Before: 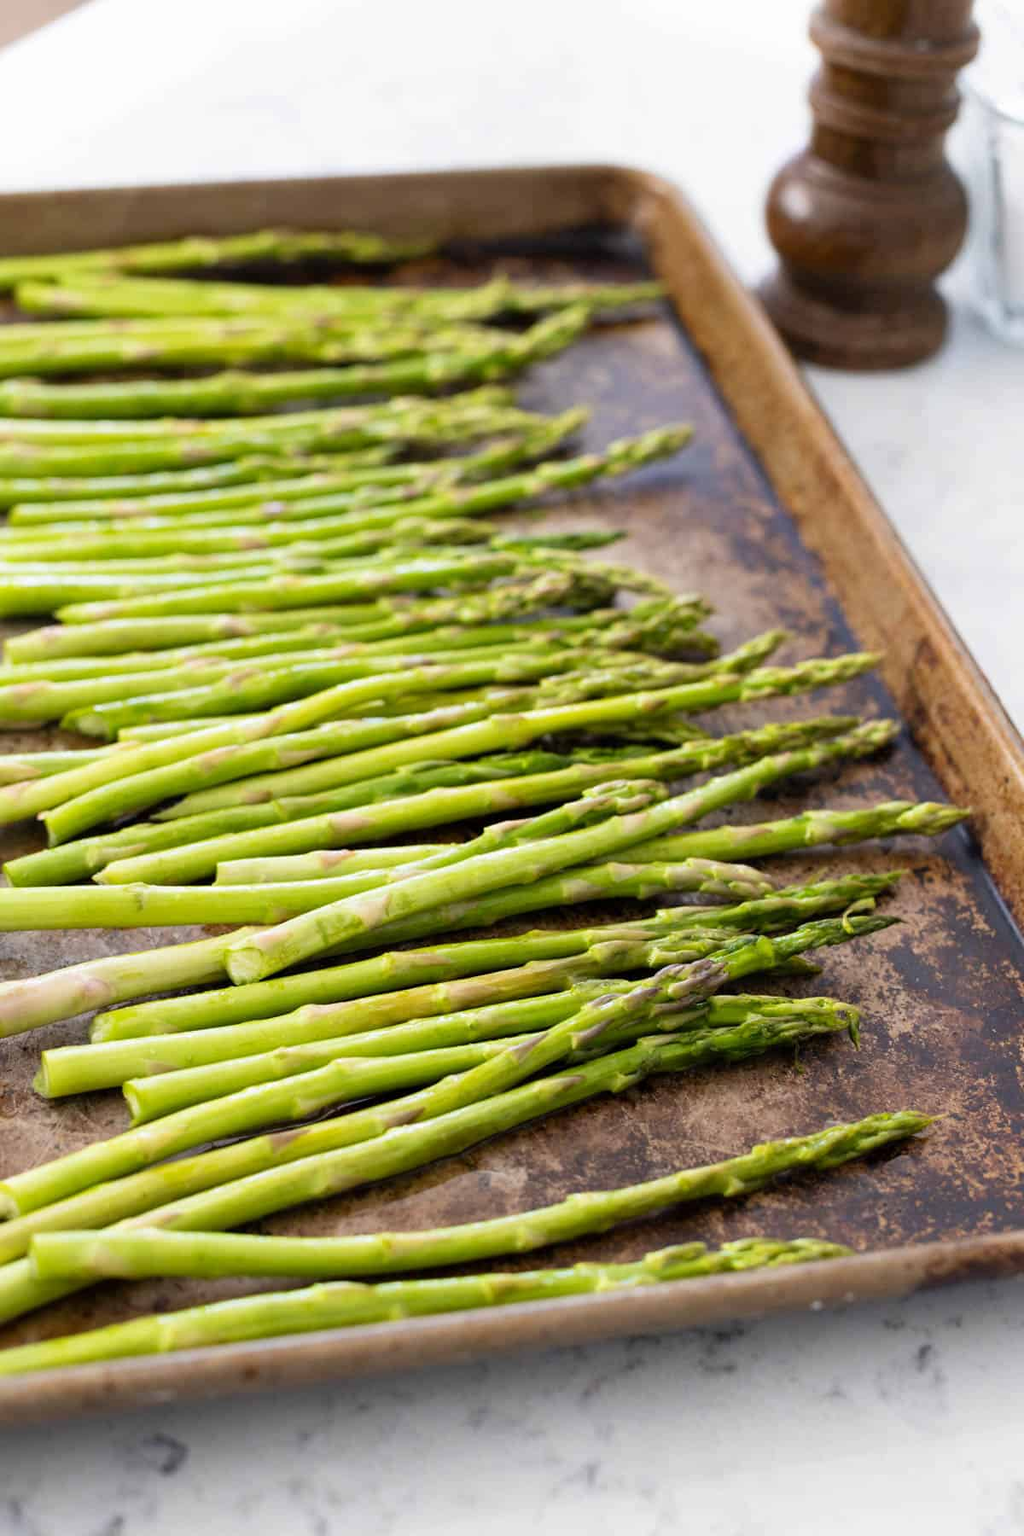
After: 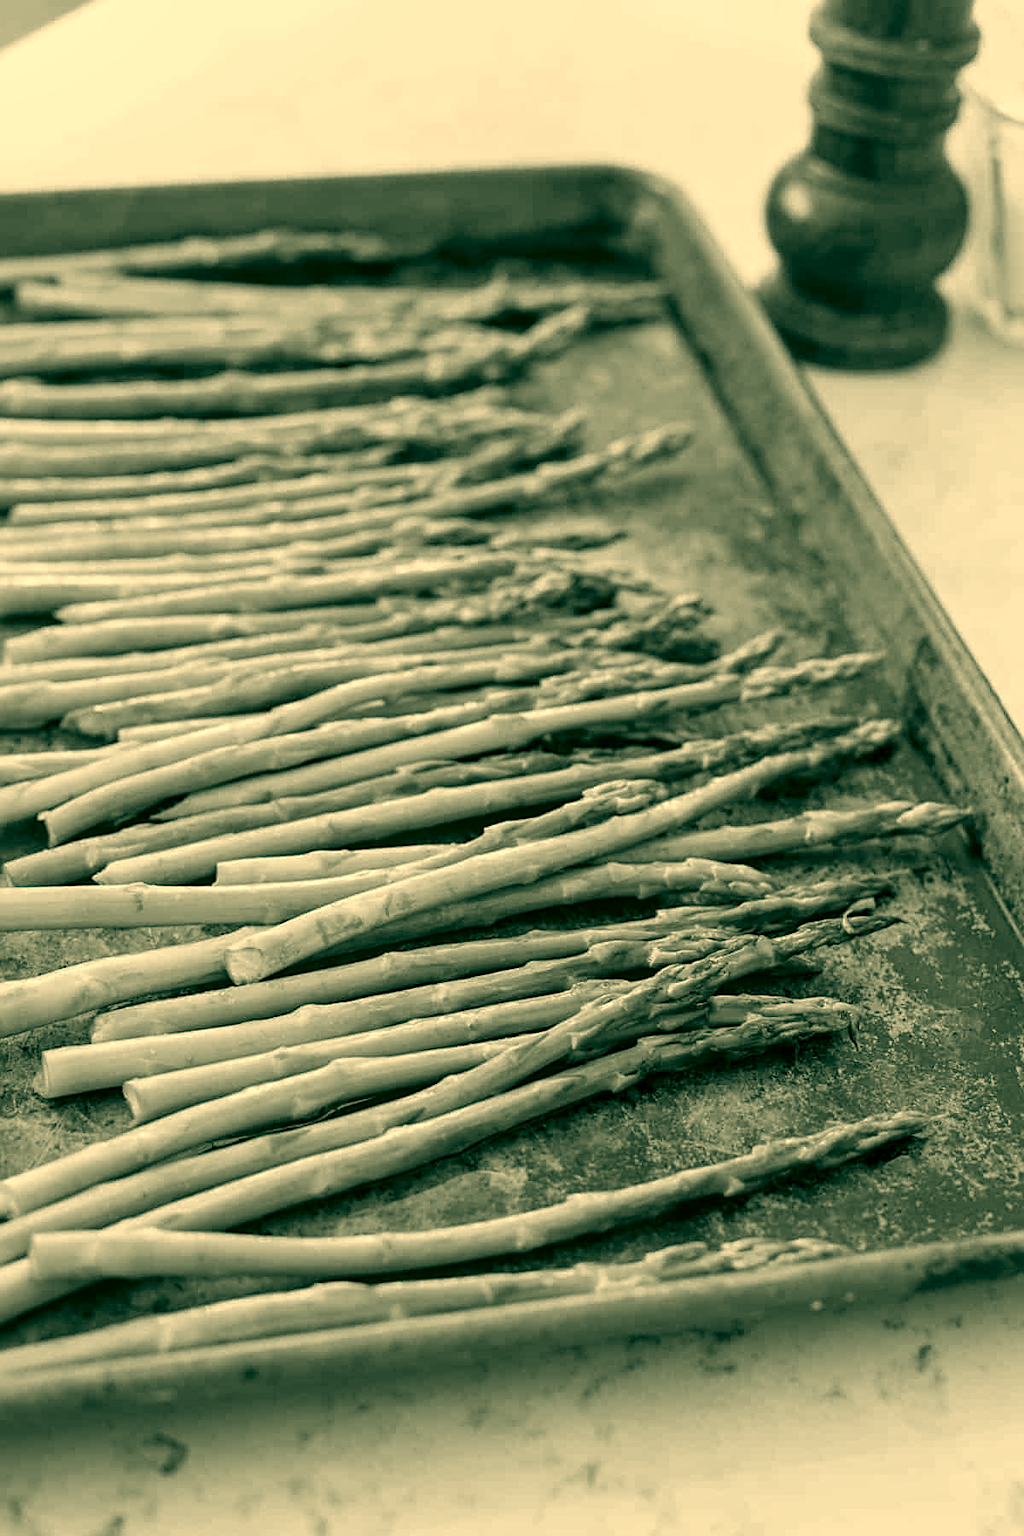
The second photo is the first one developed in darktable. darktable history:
color calibration: output gray [0.267, 0.423, 0.267, 0], x 0.37, y 0.382, temperature 4308.21 K
local contrast: on, module defaults
contrast equalizer: octaves 7, y [[0.5, 0.488, 0.462, 0.461, 0.491, 0.5], [0.5 ×6], [0.5 ×6], [0 ×6], [0 ×6]], mix -0.2
color correction: highlights a* 5.71, highlights b* 33.01, shadows a* -25.42, shadows b* 3.76
sharpen: on, module defaults
